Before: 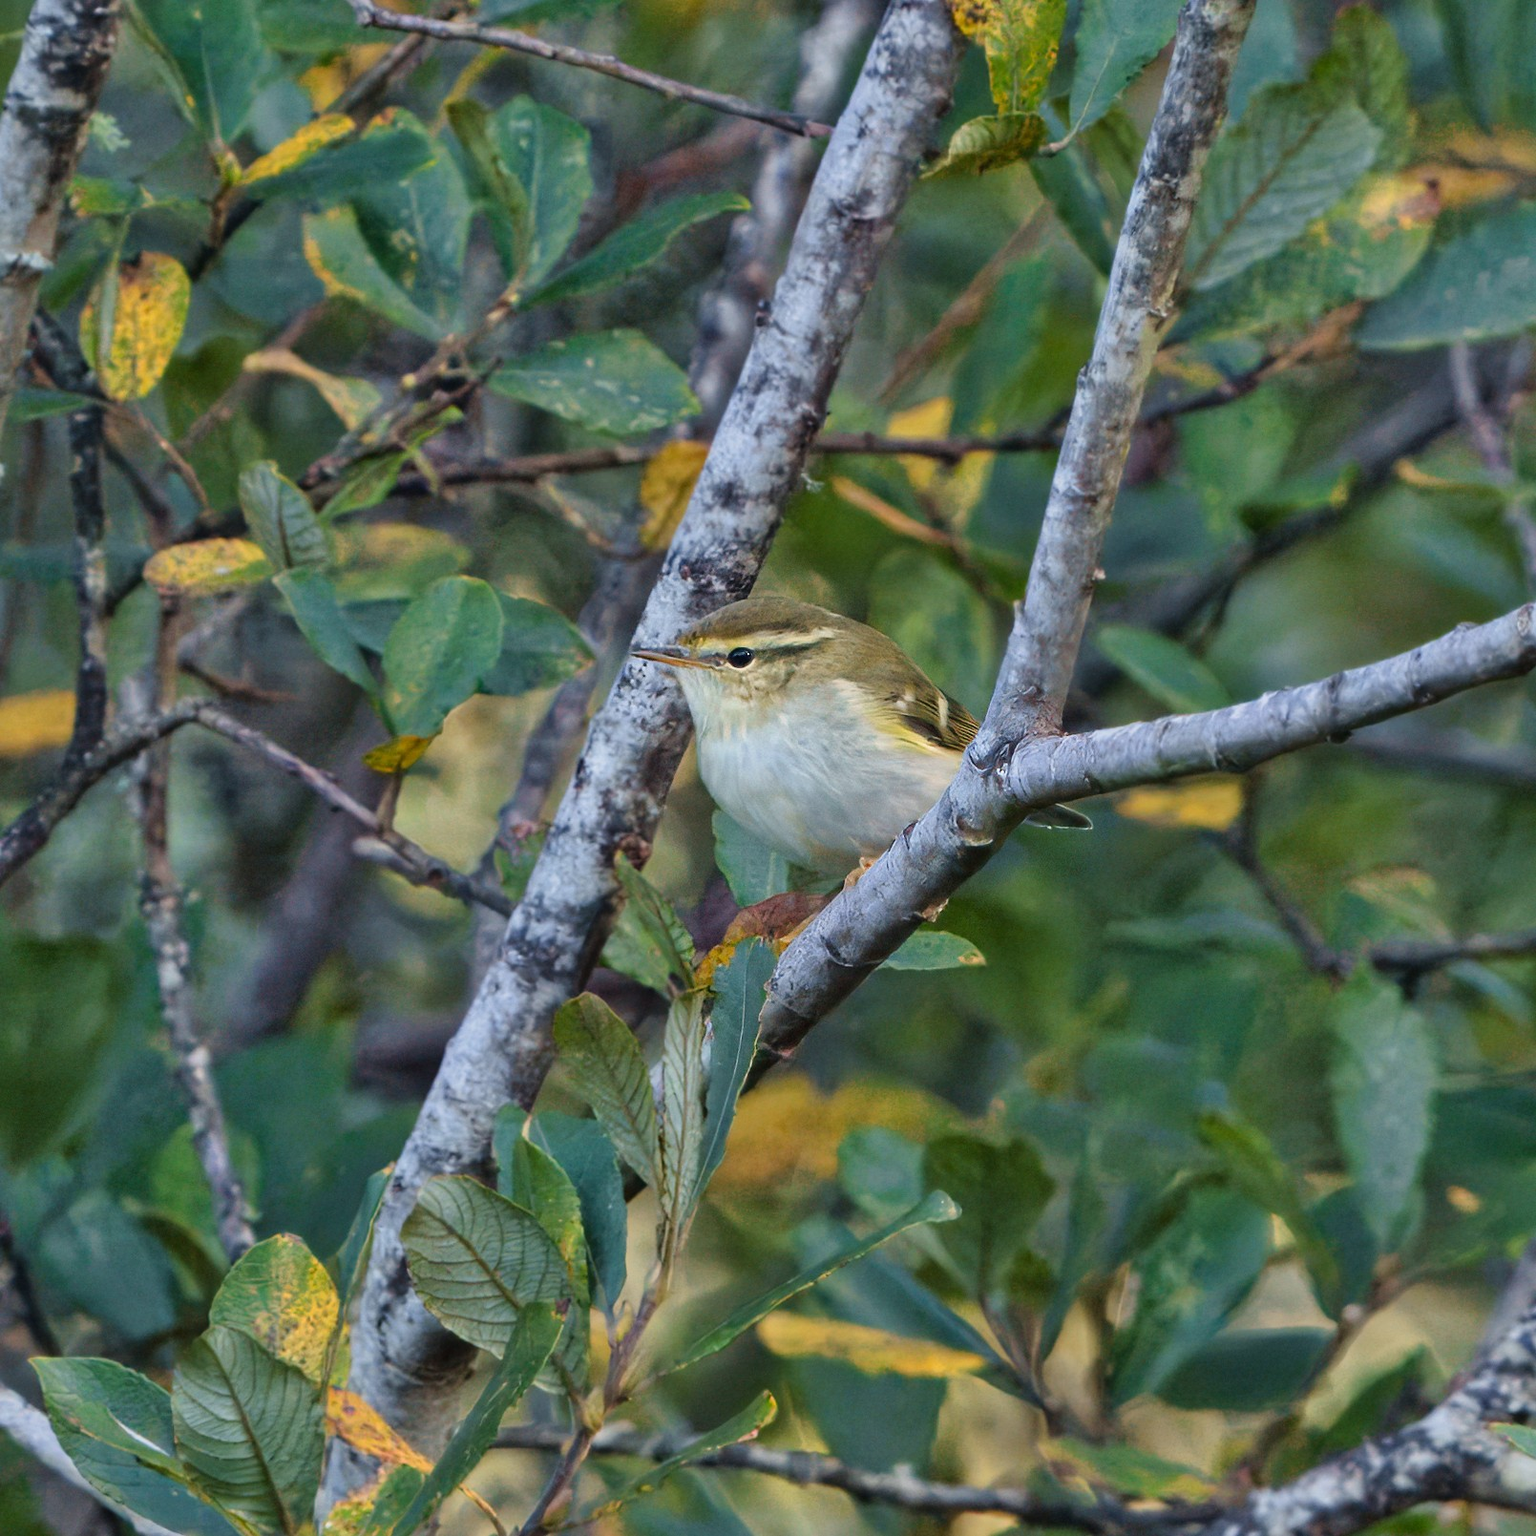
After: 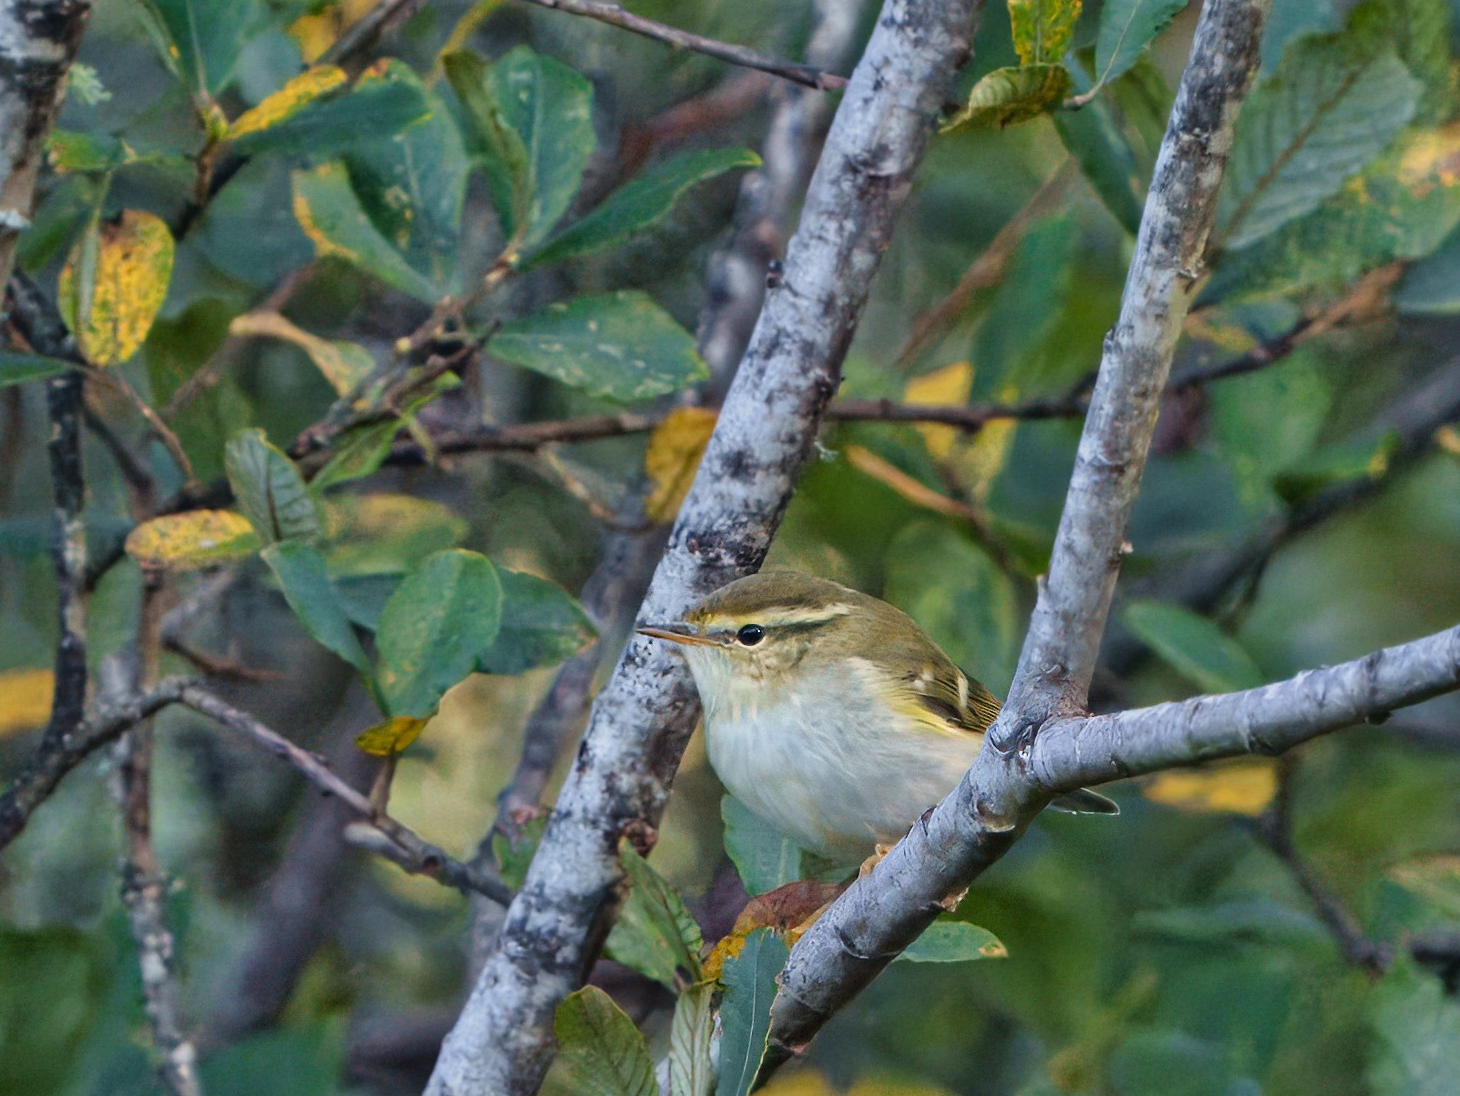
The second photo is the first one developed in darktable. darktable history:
crop: left 1.56%, top 3.418%, right 7.682%, bottom 28.417%
